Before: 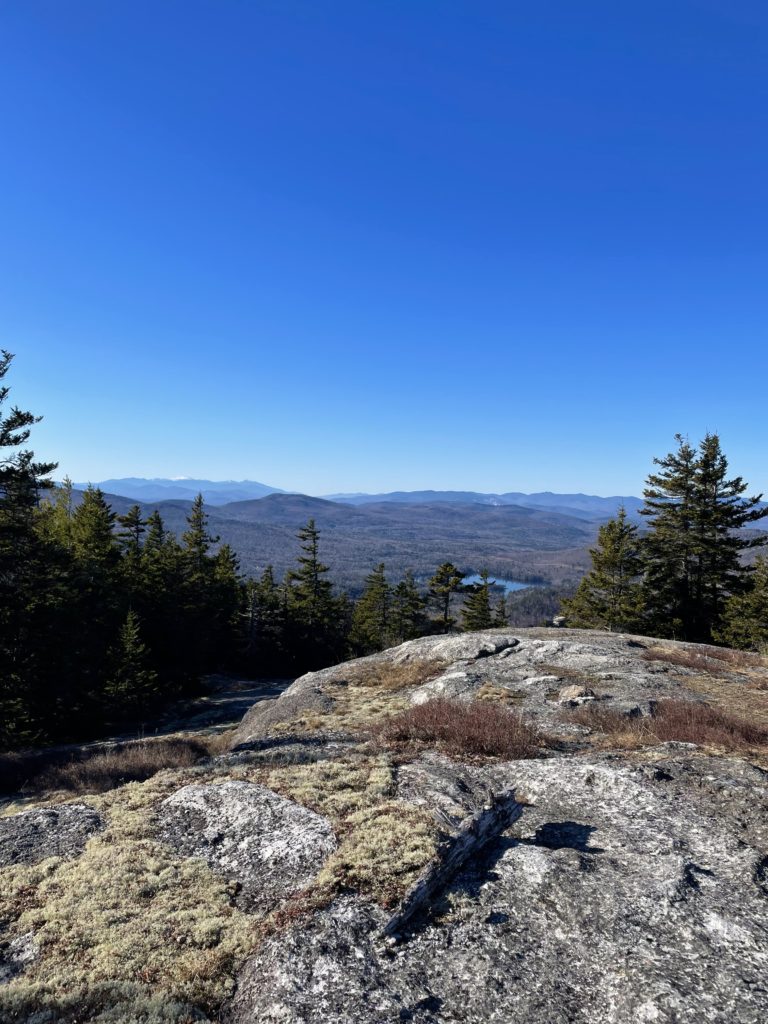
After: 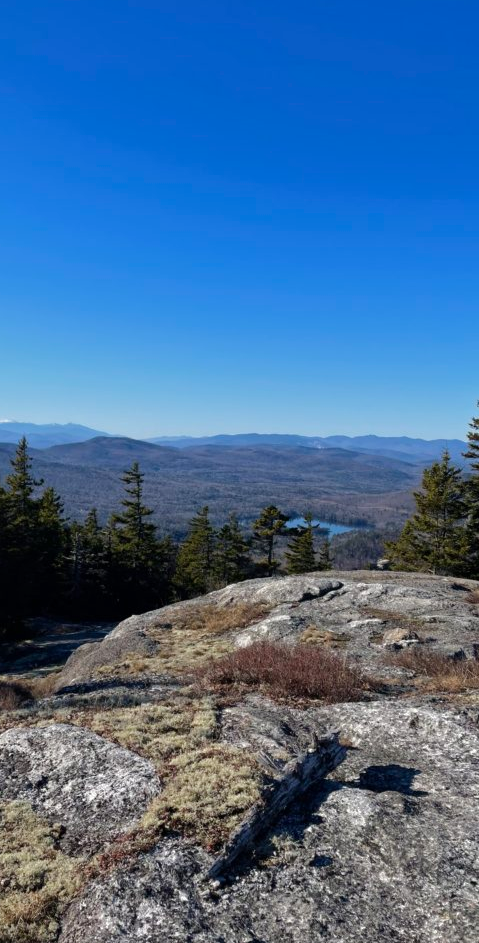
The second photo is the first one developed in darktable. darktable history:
crop and rotate: left 22.918%, top 5.629%, right 14.711%, bottom 2.247%
rgb curve: curves: ch0 [(0, 0) (0.175, 0.154) (0.785, 0.663) (1, 1)]
white balance: emerald 1
